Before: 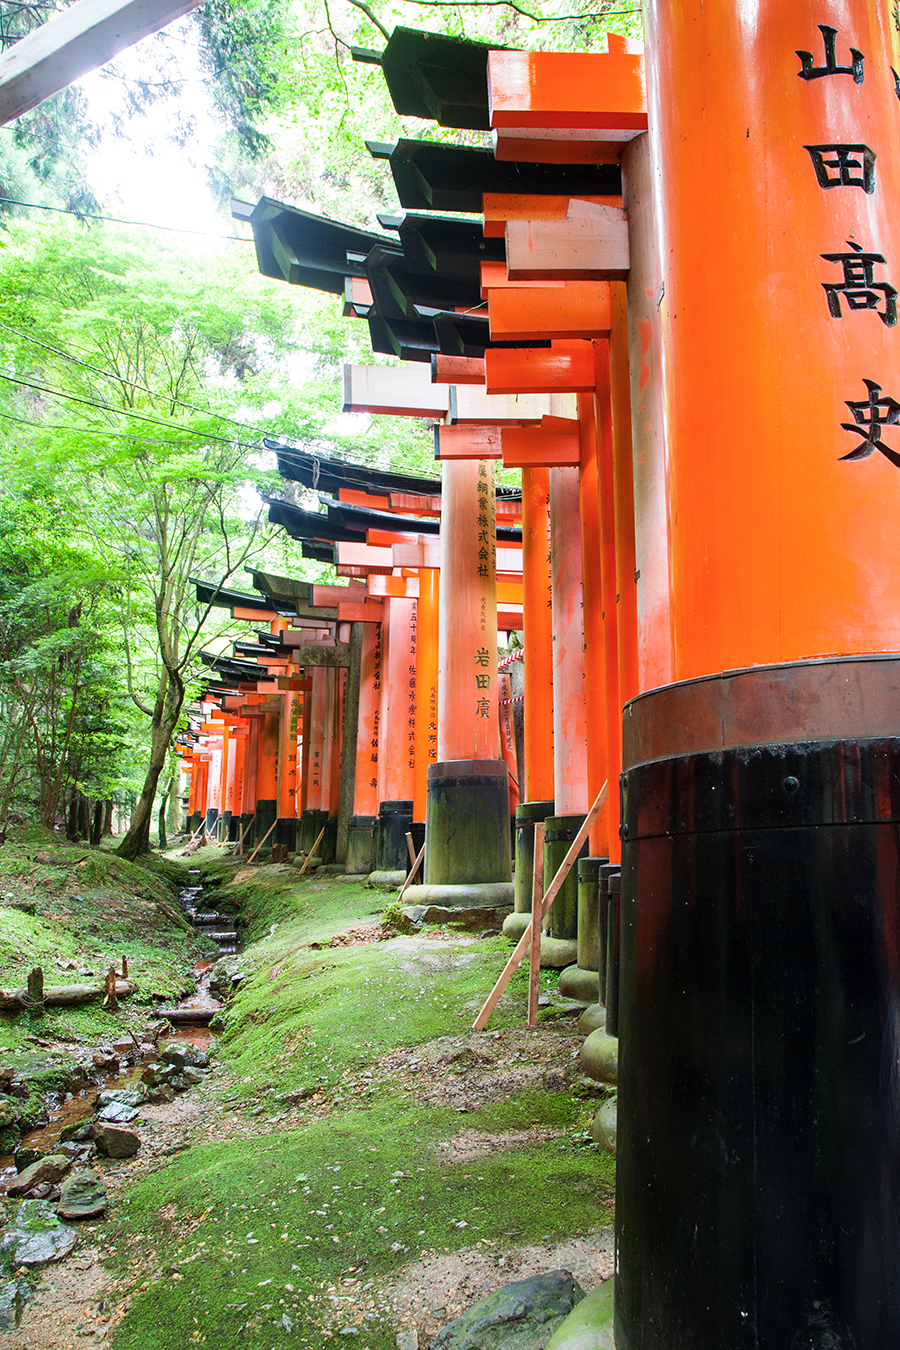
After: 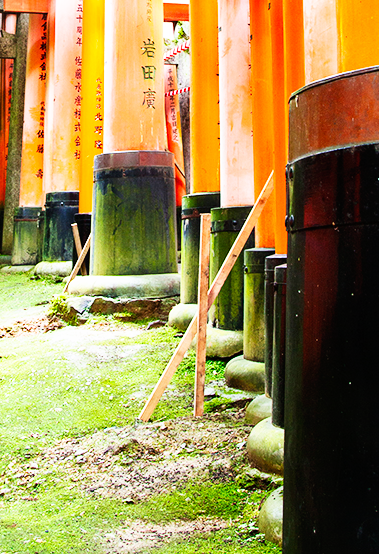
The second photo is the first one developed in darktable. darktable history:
base curve: curves: ch0 [(0, 0) (0.007, 0.004) (0.027, 0.03) (0.046, 0.07) (0.207, 0.54) (0.442, 0.872) (0.673, 0.972) (1, 1)], preserve colors none
crop: left 37.221%, top 45.169%, right 20.63%, bottom 13.777%
